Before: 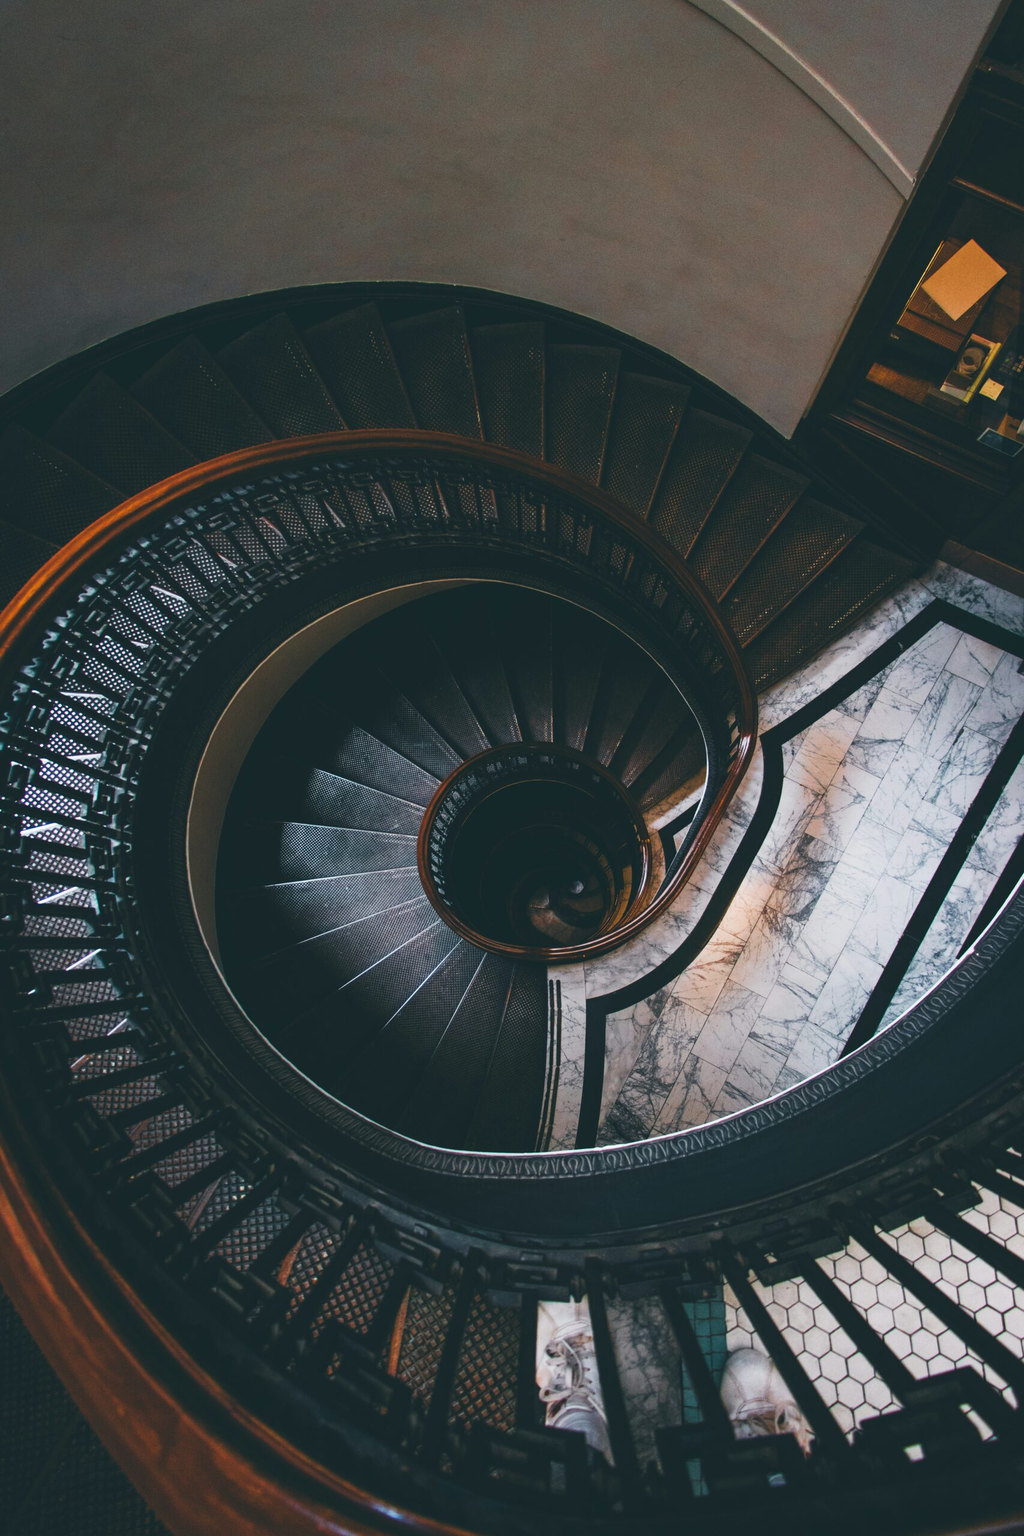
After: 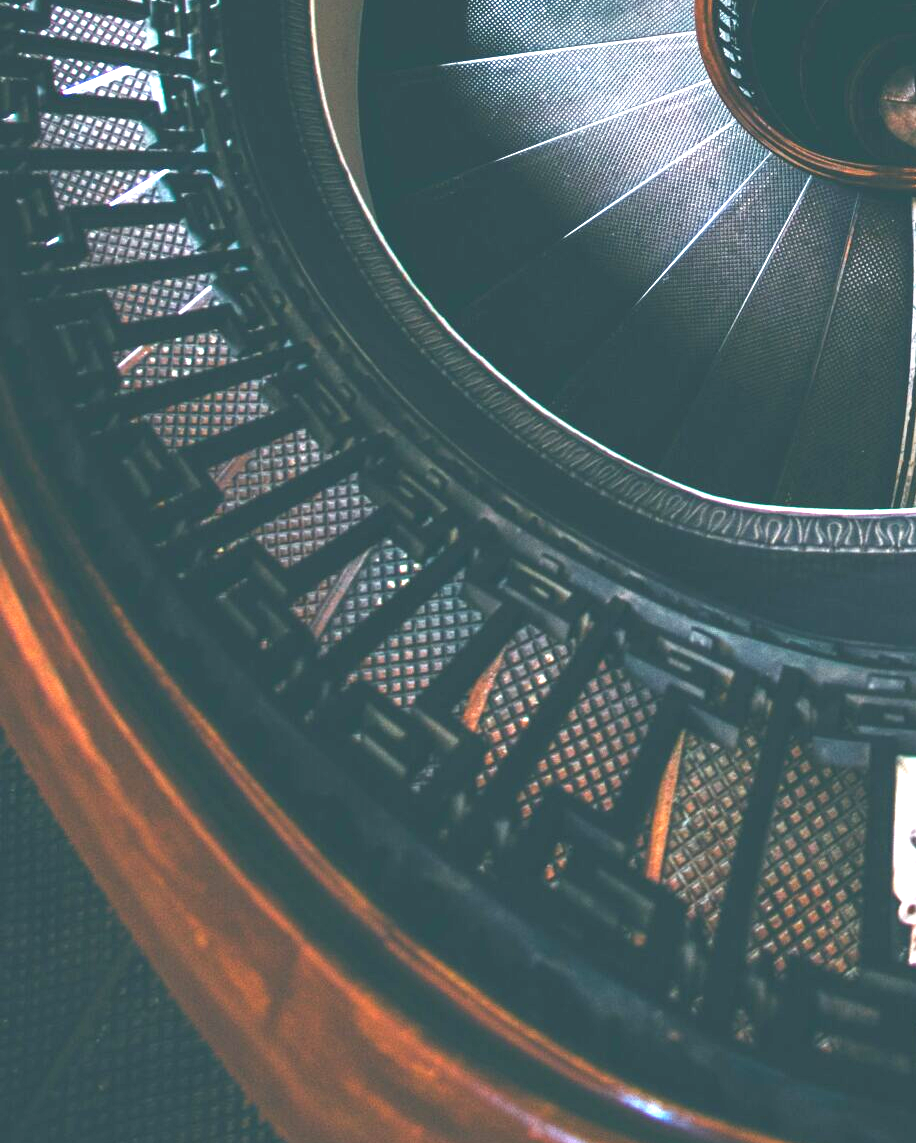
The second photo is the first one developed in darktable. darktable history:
crop and rotate: top 55.193%, right 46.303%, bottom 0.128%
color correction: highlights b* 0.038
exposure: black level correction 0, exposure 1.885 EV, compensate highlight preservation false
